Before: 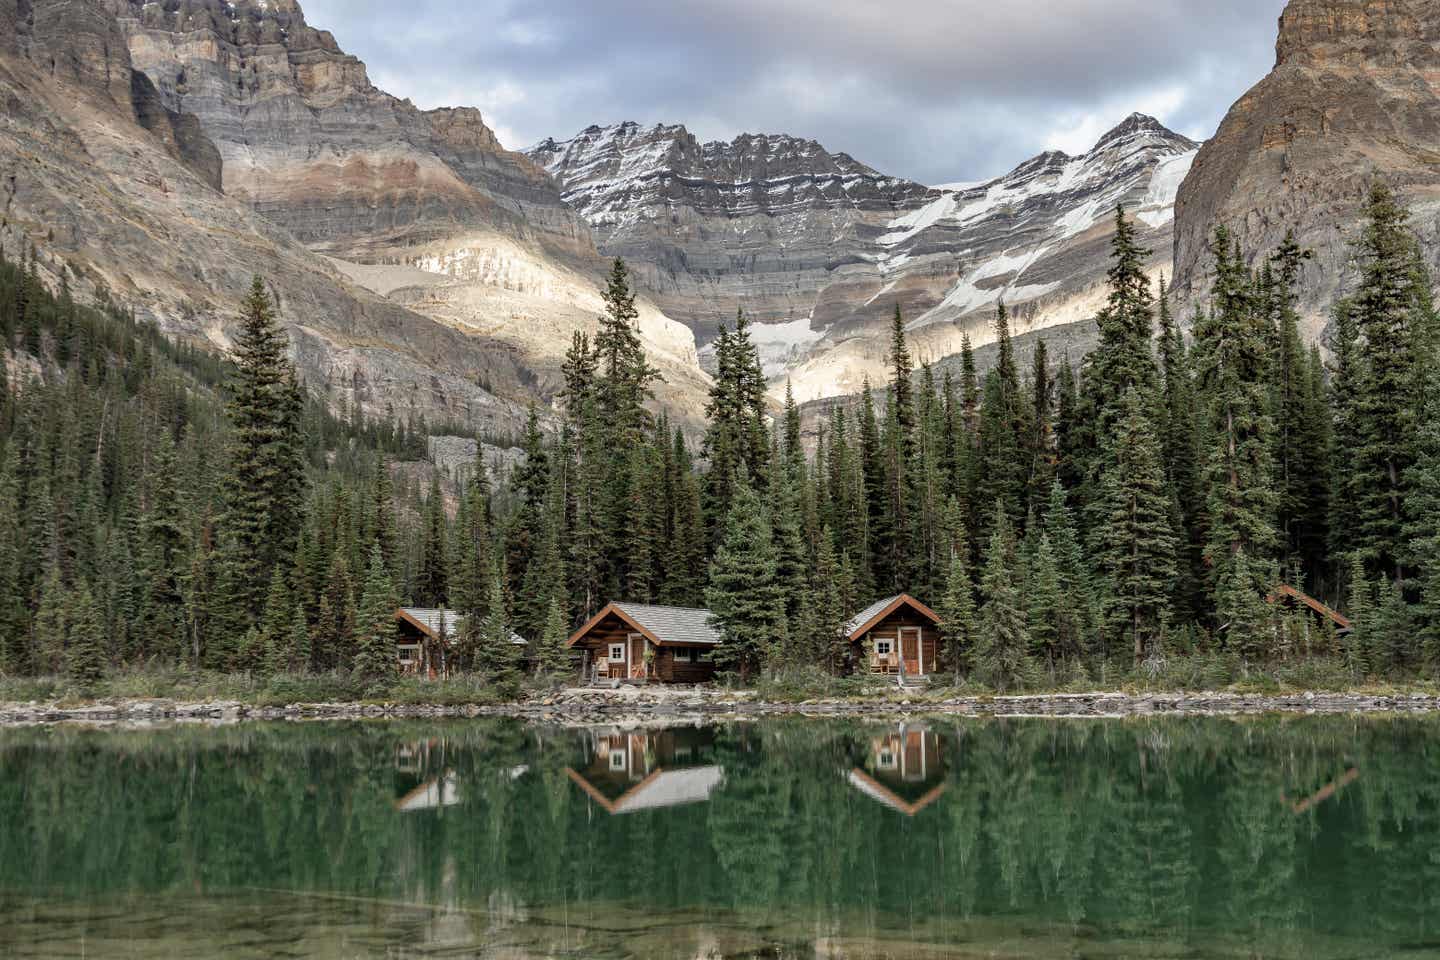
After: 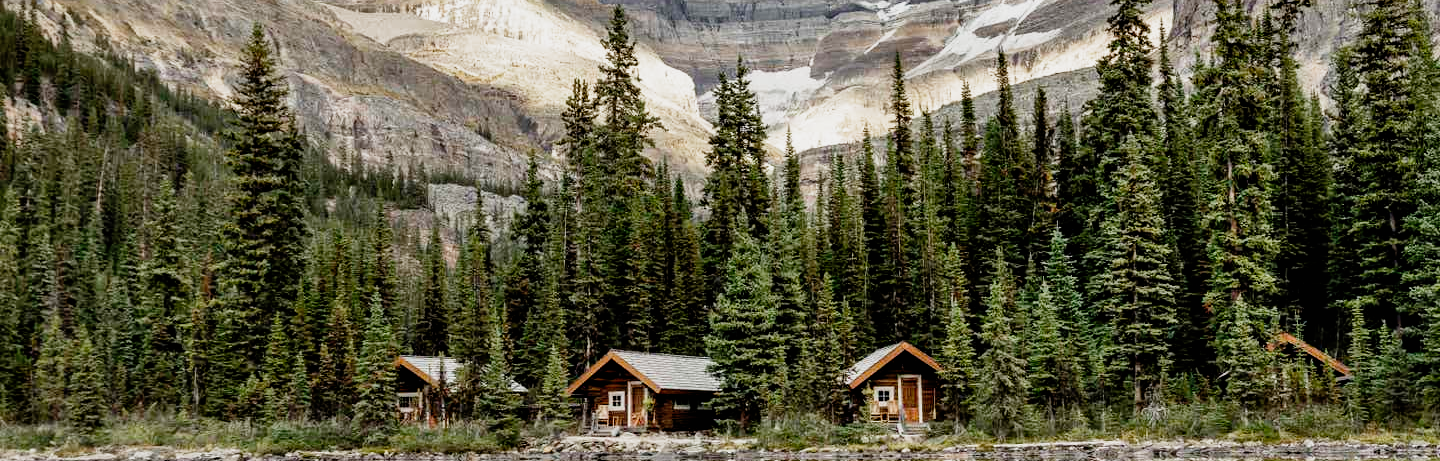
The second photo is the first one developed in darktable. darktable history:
color balance rgb: global offset › luminance -0.514%, linear chroma grading › global chroma 14.98%, perceptual saturation grading › global saturation -0.667%, perceptual brilliance grading › global brilliance 21.253%, perceptual brilliance grading › shadows -34.686%, global vibrance 29.237%
filmic rgb: black relative exposure -7.91 EV, white relative exposure 4.14 EV, hardness 4.06, latitude 51.09%, contrast 1.009, shadows ↔ highlights balance 5.91%, preserve chrominance no, color science v5 (2021), iterations of high-quality reconstruction 0, contrast in shadows safe, contrast in highlights safe
shadows and highlights: highlights color adjustment 41.65%, soften with gaussian
crop and rotate: top 26.276%, bottom 25.682%
